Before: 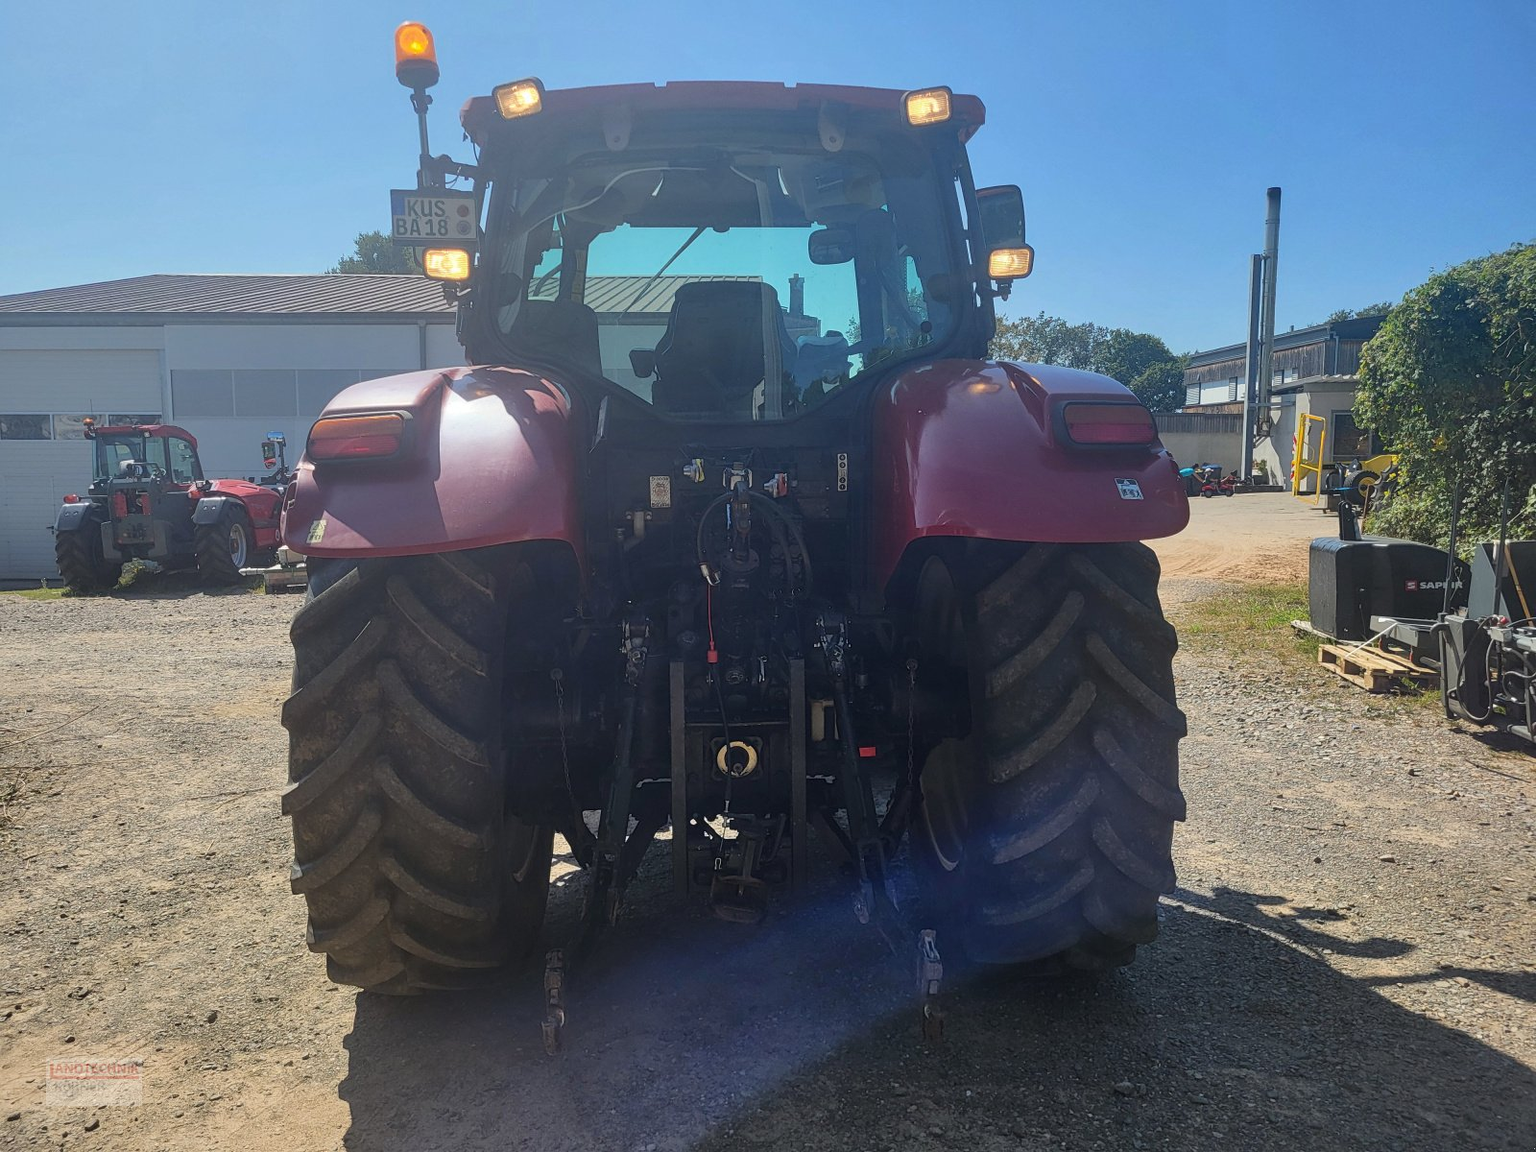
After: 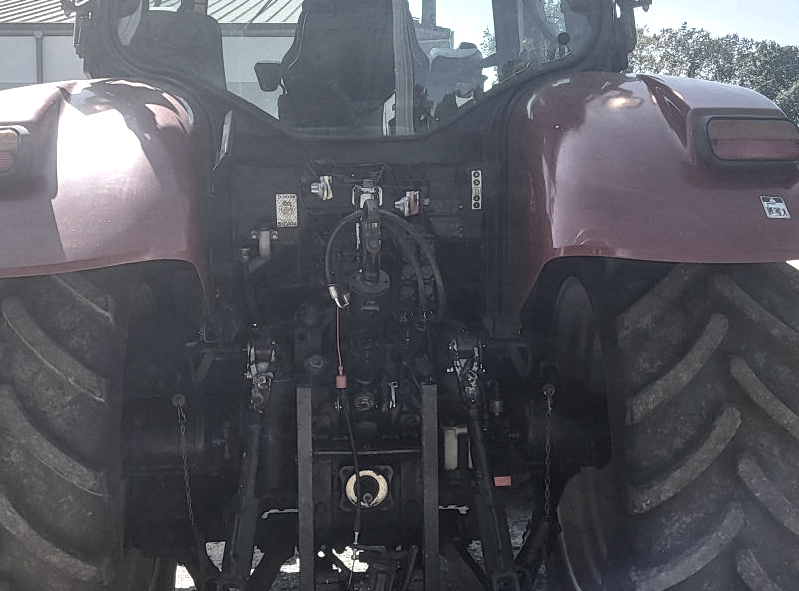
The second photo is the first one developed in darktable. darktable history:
exposure: exposure 1 EV, compensate highlight preservation false
local contrast: detail 130%
color correction: highlights b* 0.048, saturation 0.217
crop: left 25.098%, top 25.224%, right 24.955%, bottom 25.455%
color balance rgb: perceptual saturation grading › global saturation 30.07%
velvia: on, module defaults
